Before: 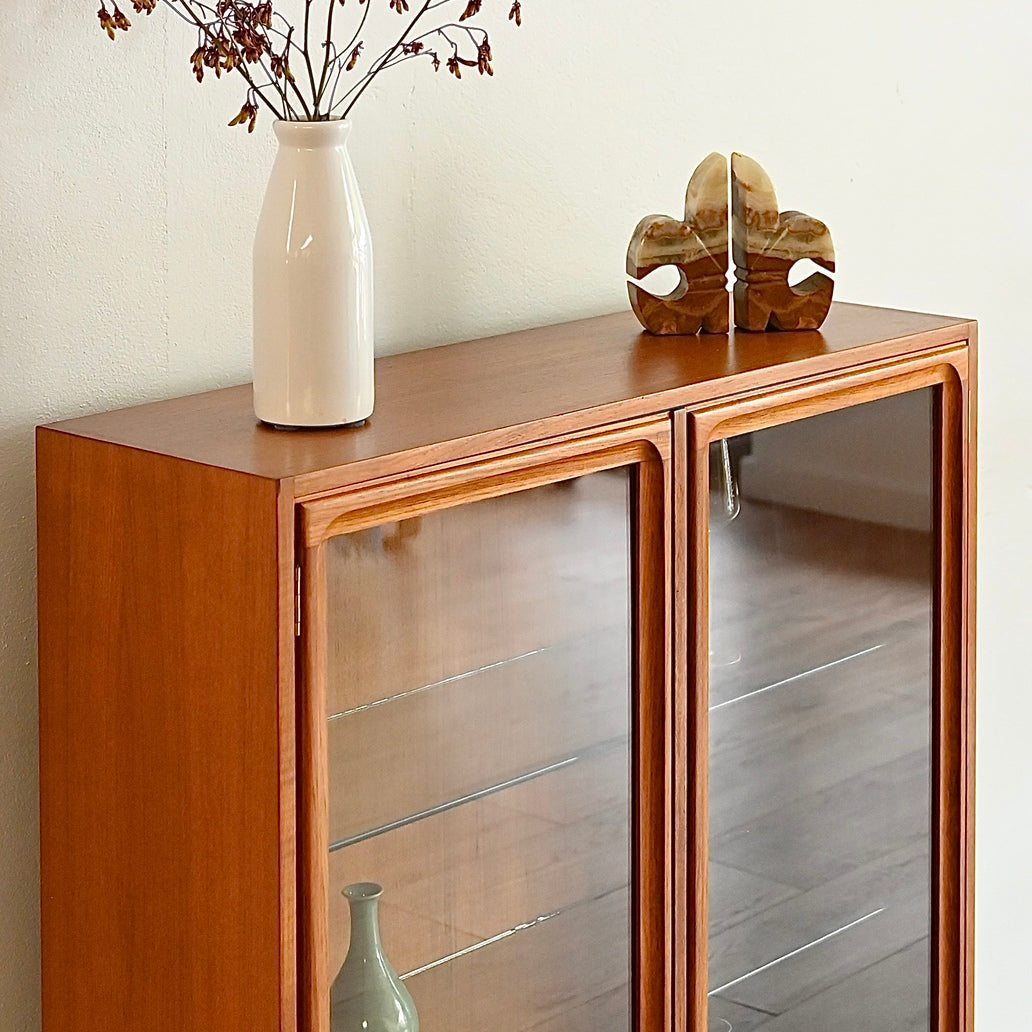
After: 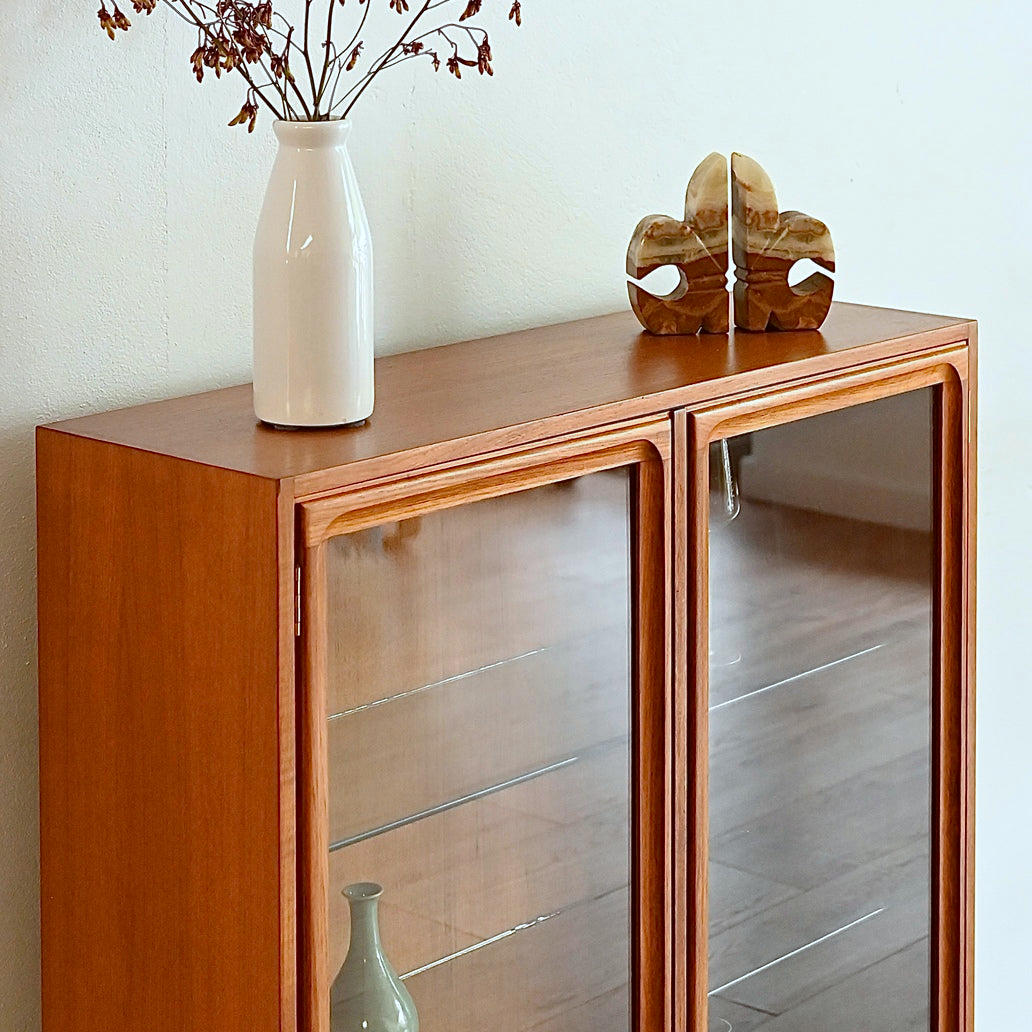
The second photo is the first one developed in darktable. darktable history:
color correction: highlights a* -3.28, highlights b* -6.24, shadows a* 3.1, shadows b* 5.19
white balance: red 0.986, blue 1.01
